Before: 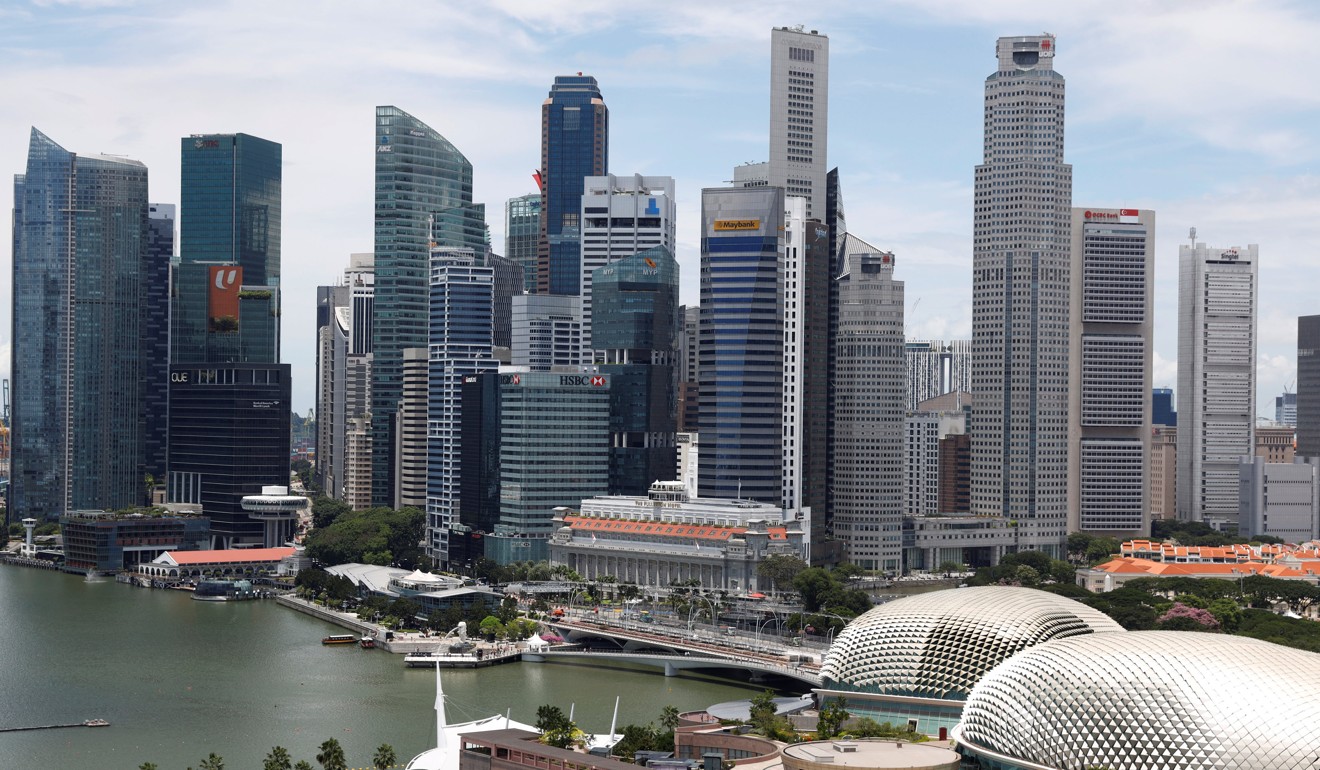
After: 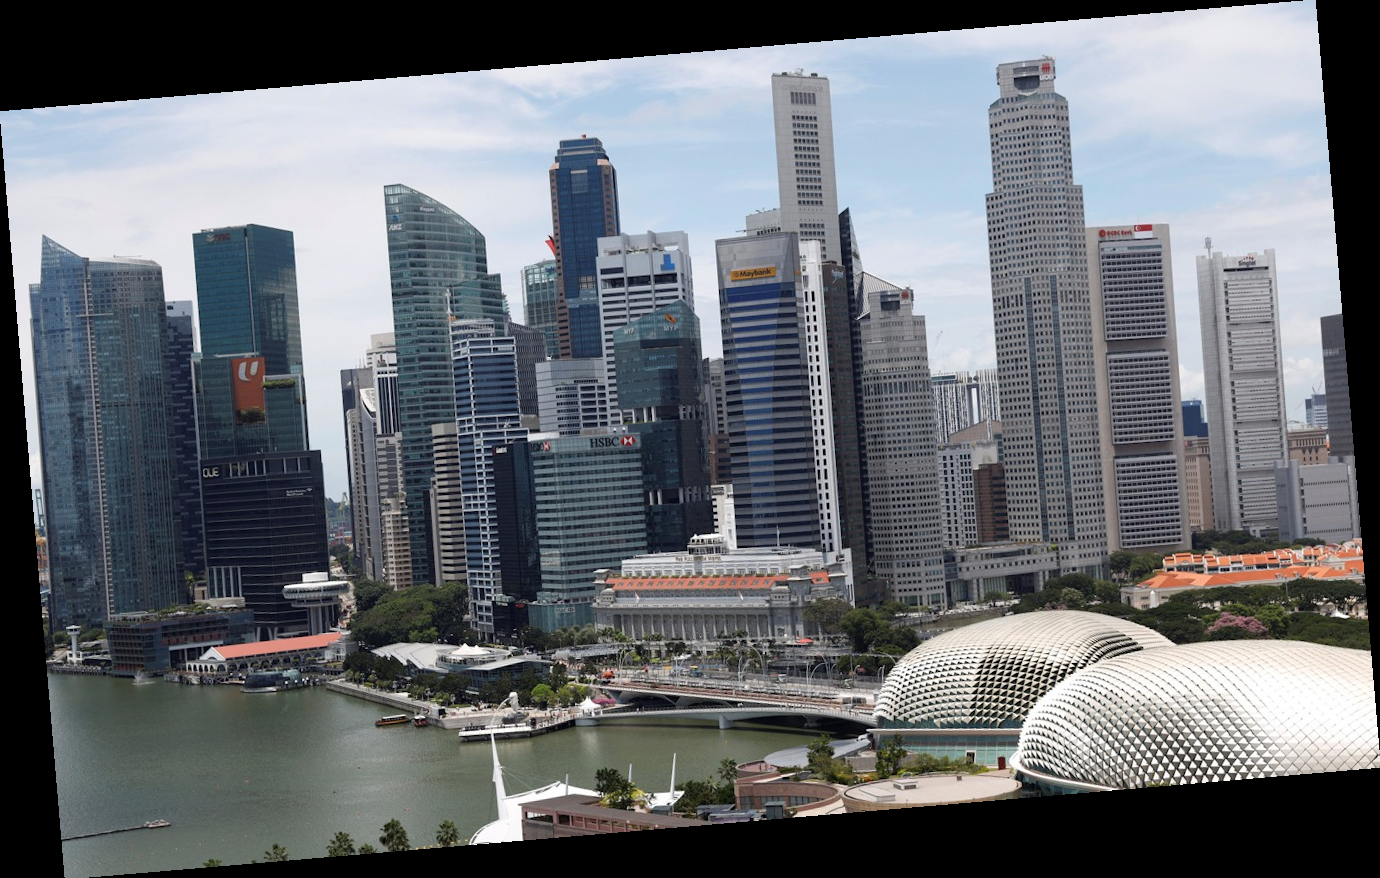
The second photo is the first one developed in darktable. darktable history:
rotate and perspective: rotation -4.86°, automatic cropping off
contrast brightness saturation: saturation -0.05
